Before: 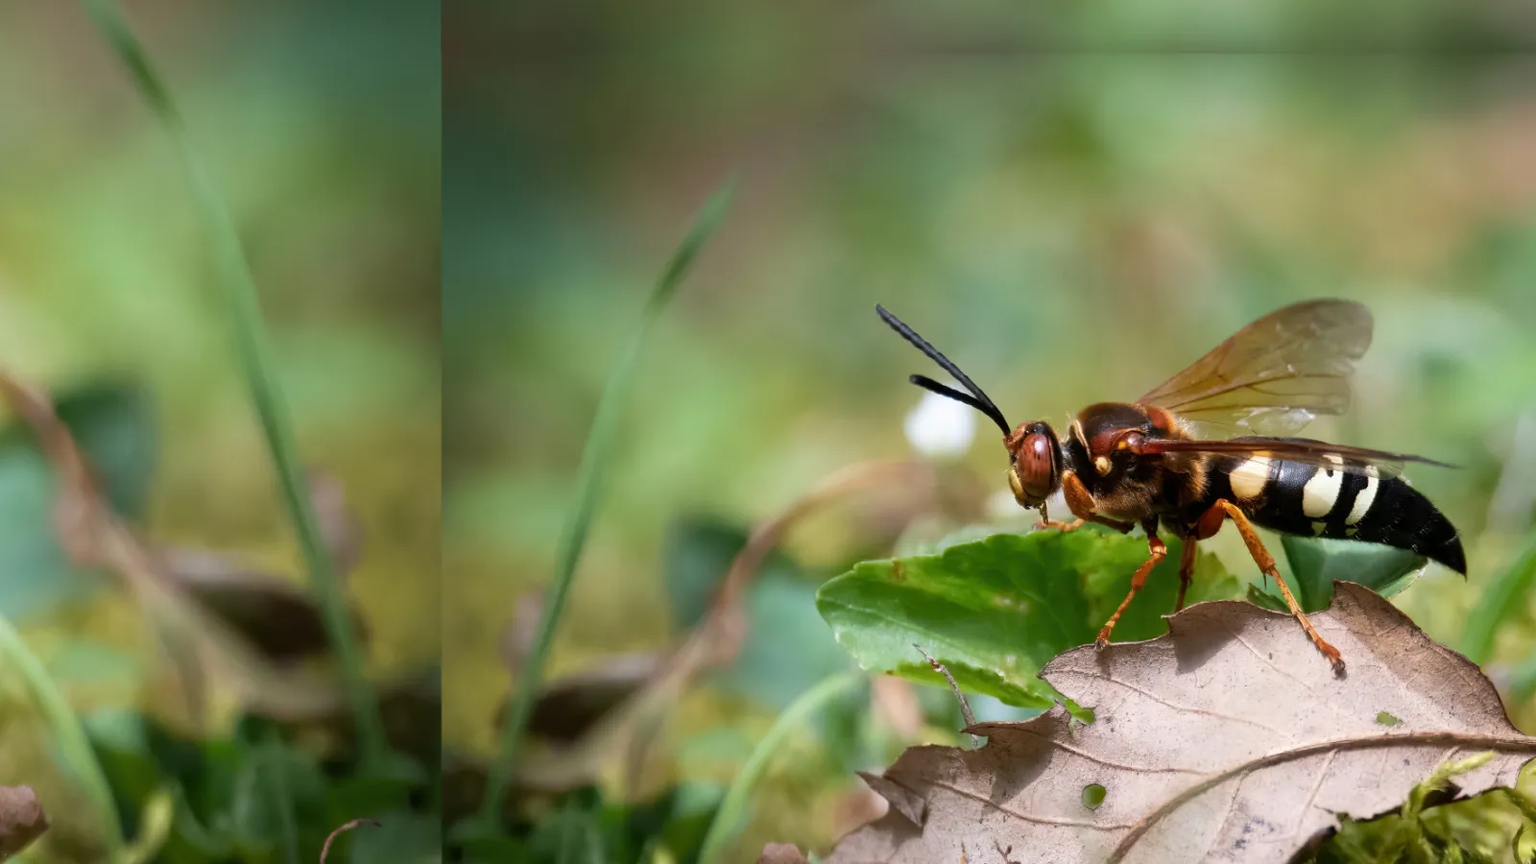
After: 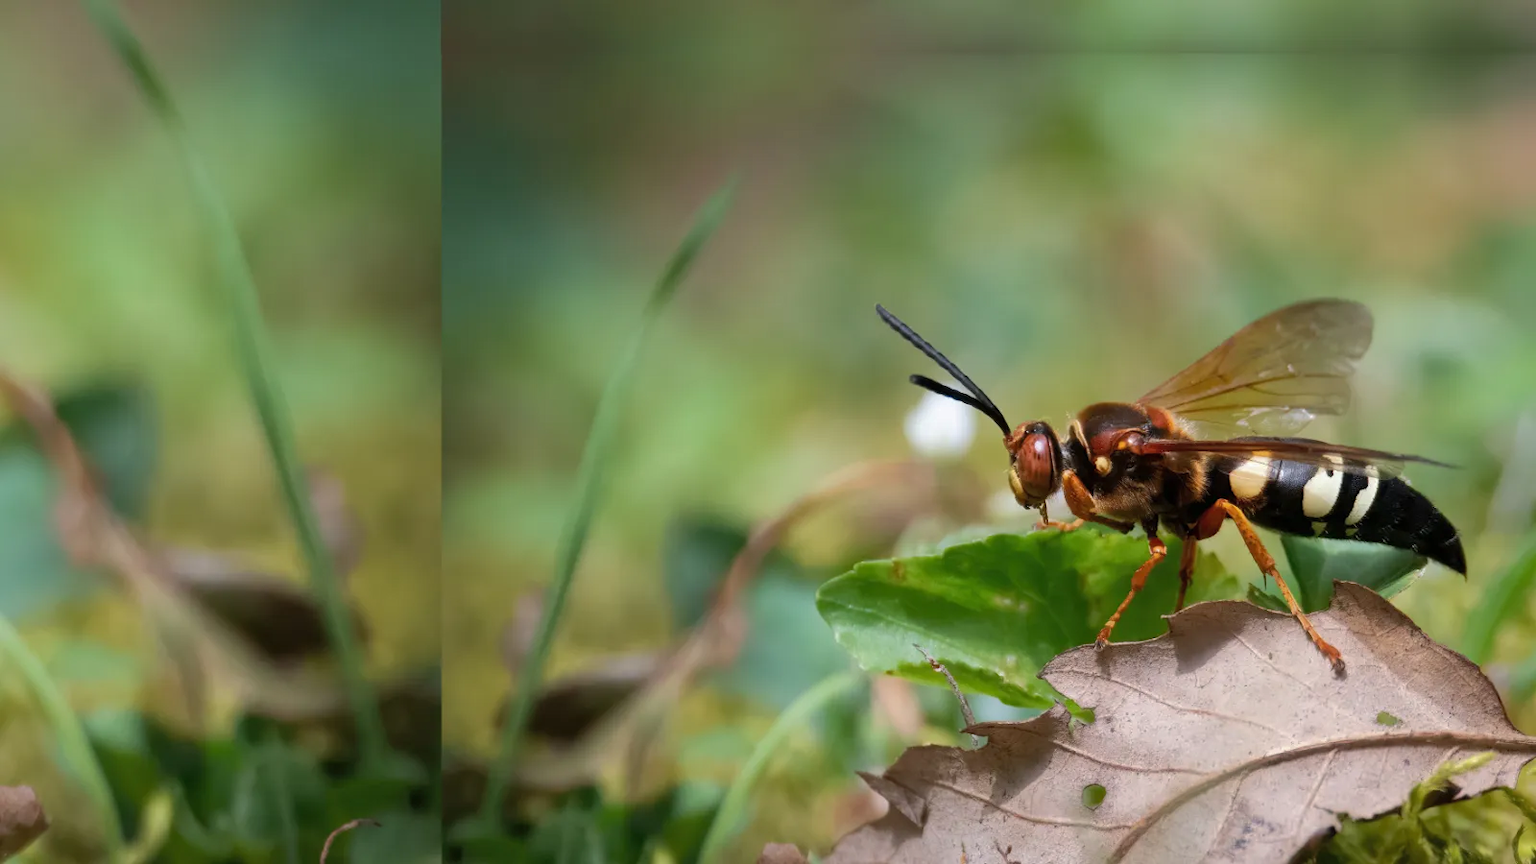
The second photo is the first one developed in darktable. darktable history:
shadows and highlights: shadows 39.3, highlights -60.01
